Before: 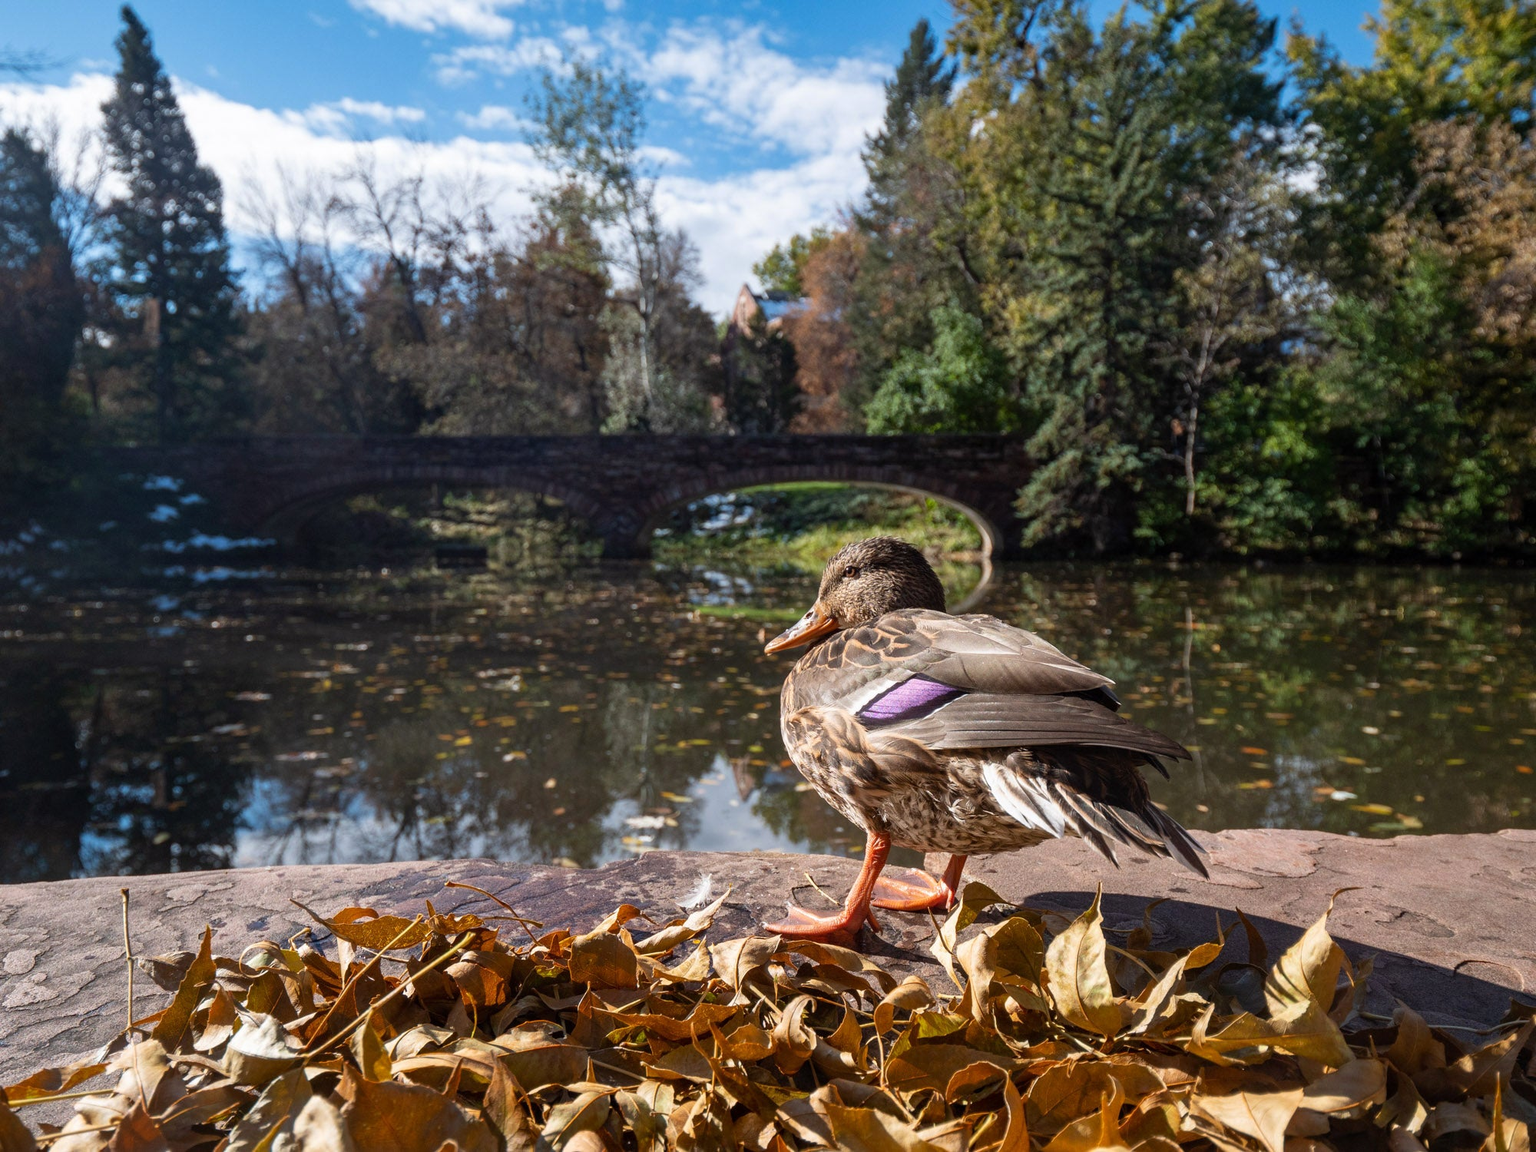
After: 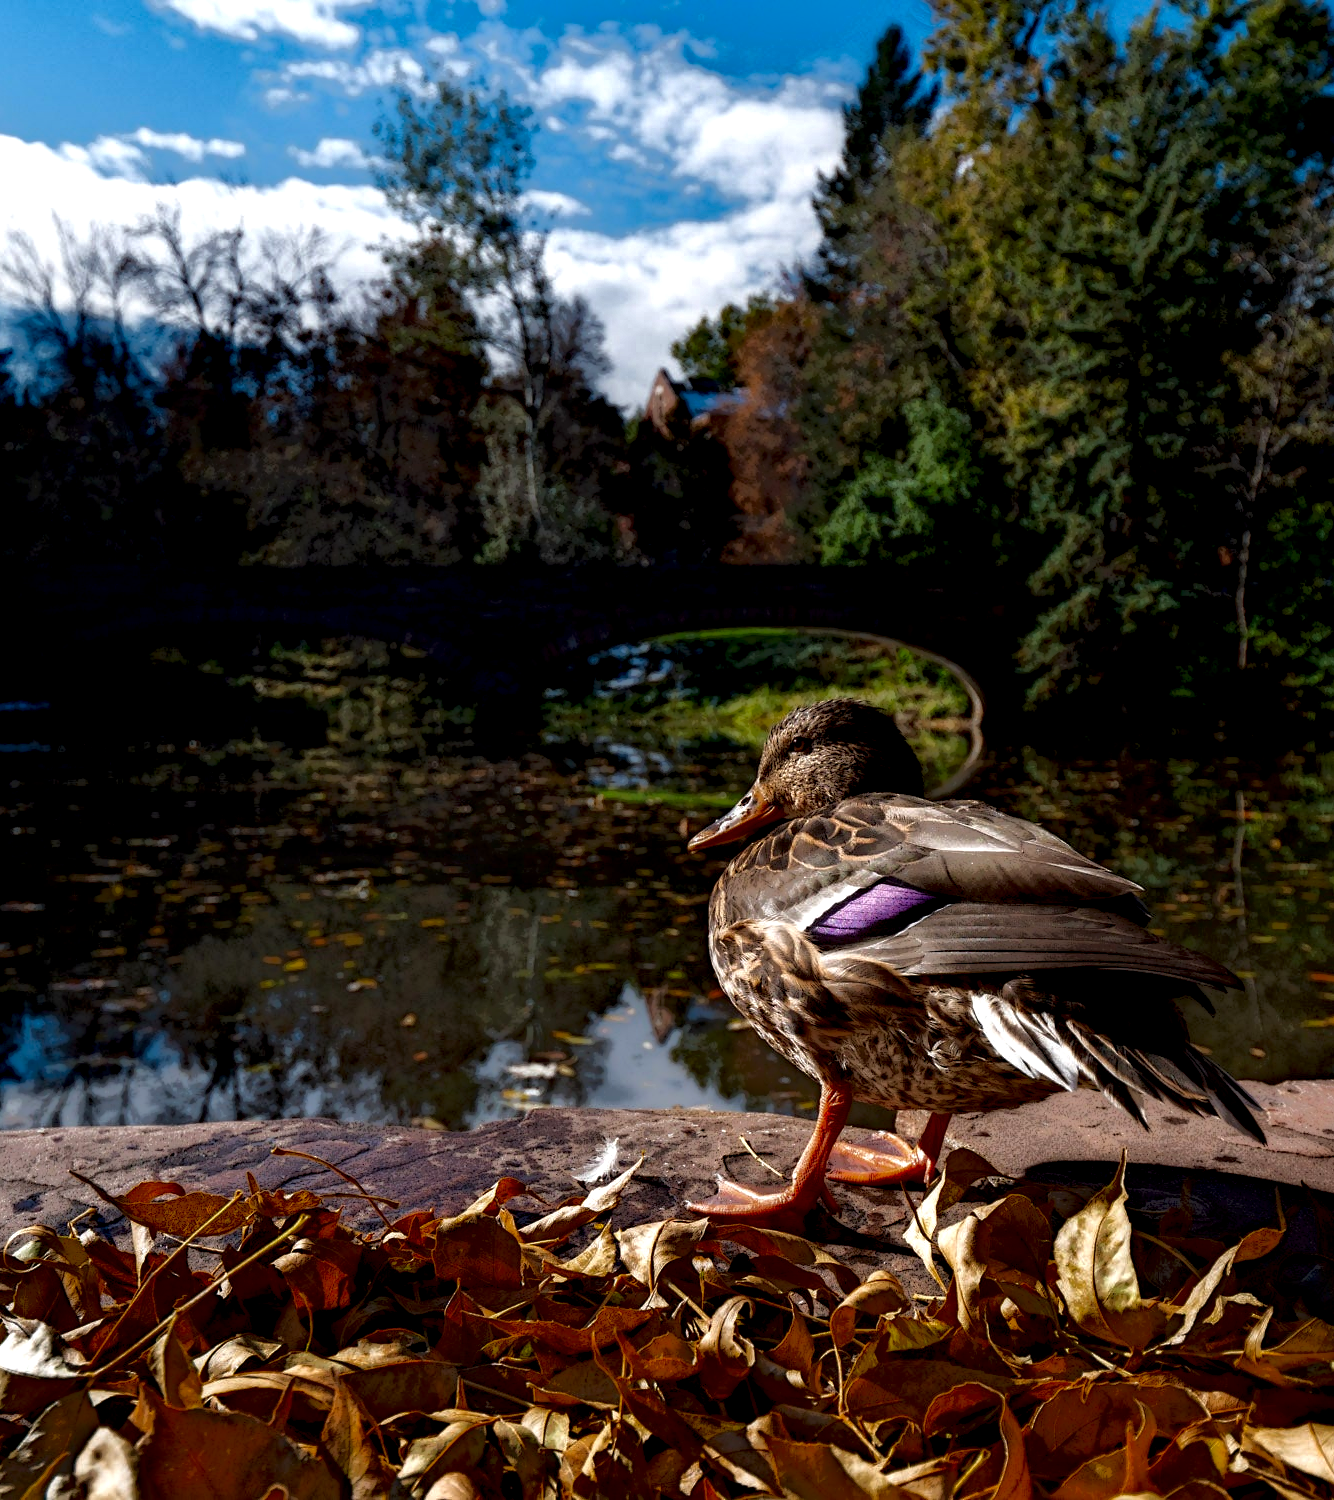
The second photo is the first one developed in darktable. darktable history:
exposure: exposure 0.7 EV, compensate highlight preservation false
crop and rotate: left 15.446%, right 17.836%
local contrast: highlights 0%, shadows 198%, detail 164%, midtone range 0.001
